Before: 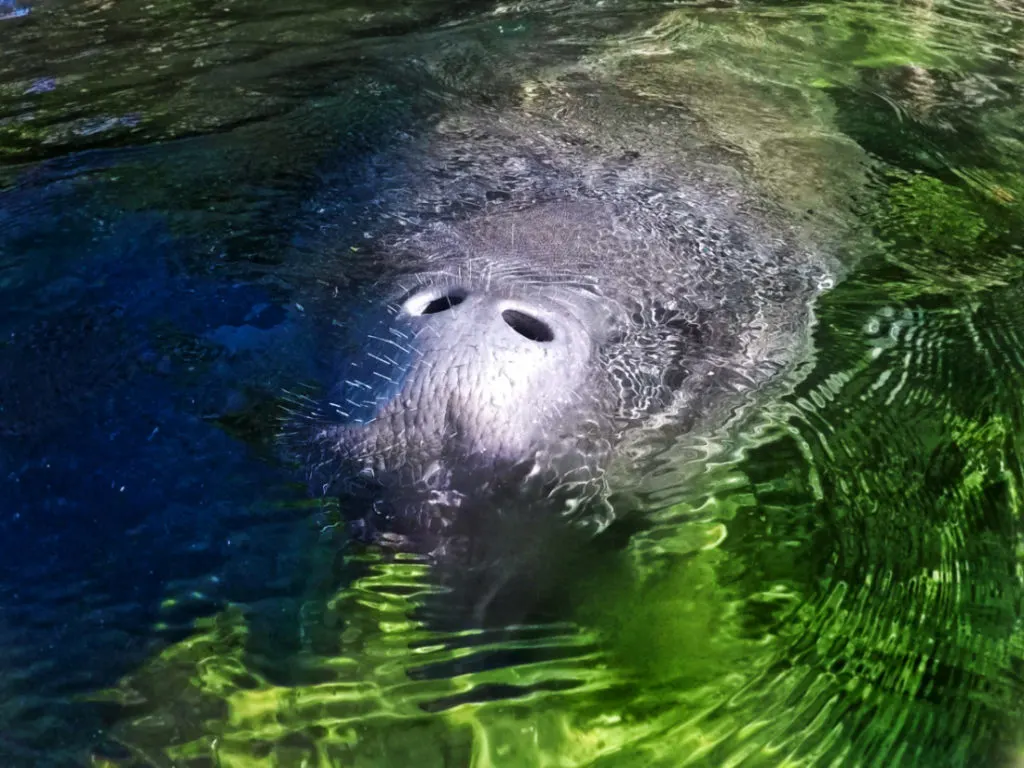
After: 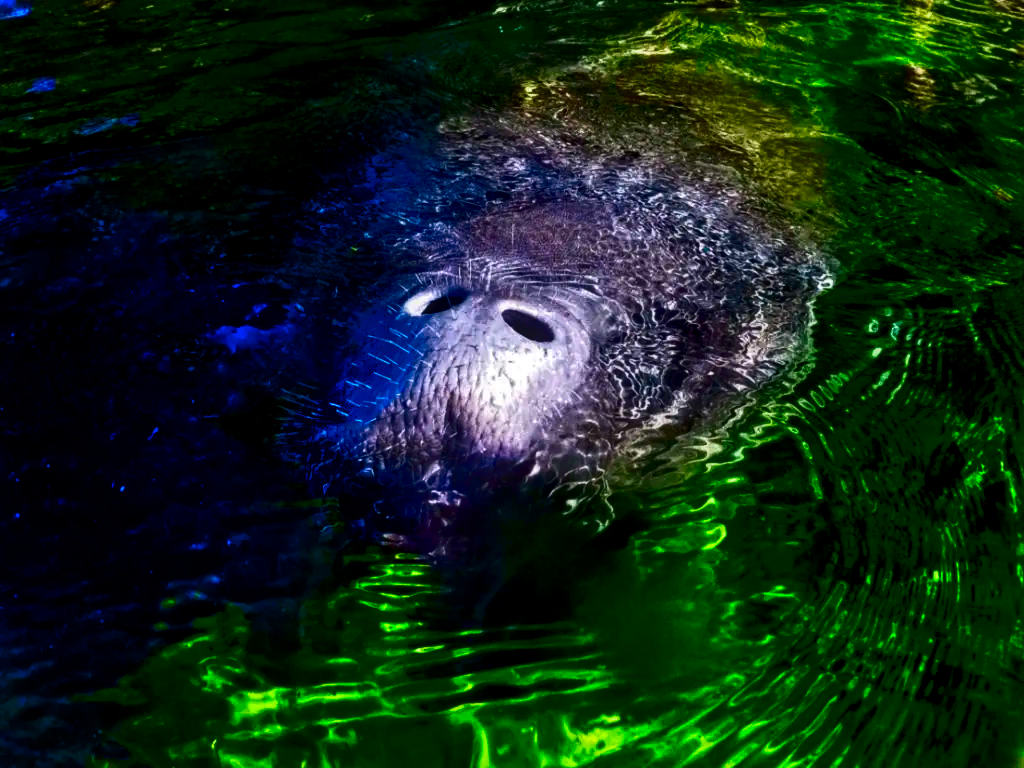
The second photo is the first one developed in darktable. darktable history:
contrast brightness saturation: brightness -0.992, saturation 0.993
shadows and highlights: low approximation 0.01, soften with gaussian
local contrast: detail 130%
